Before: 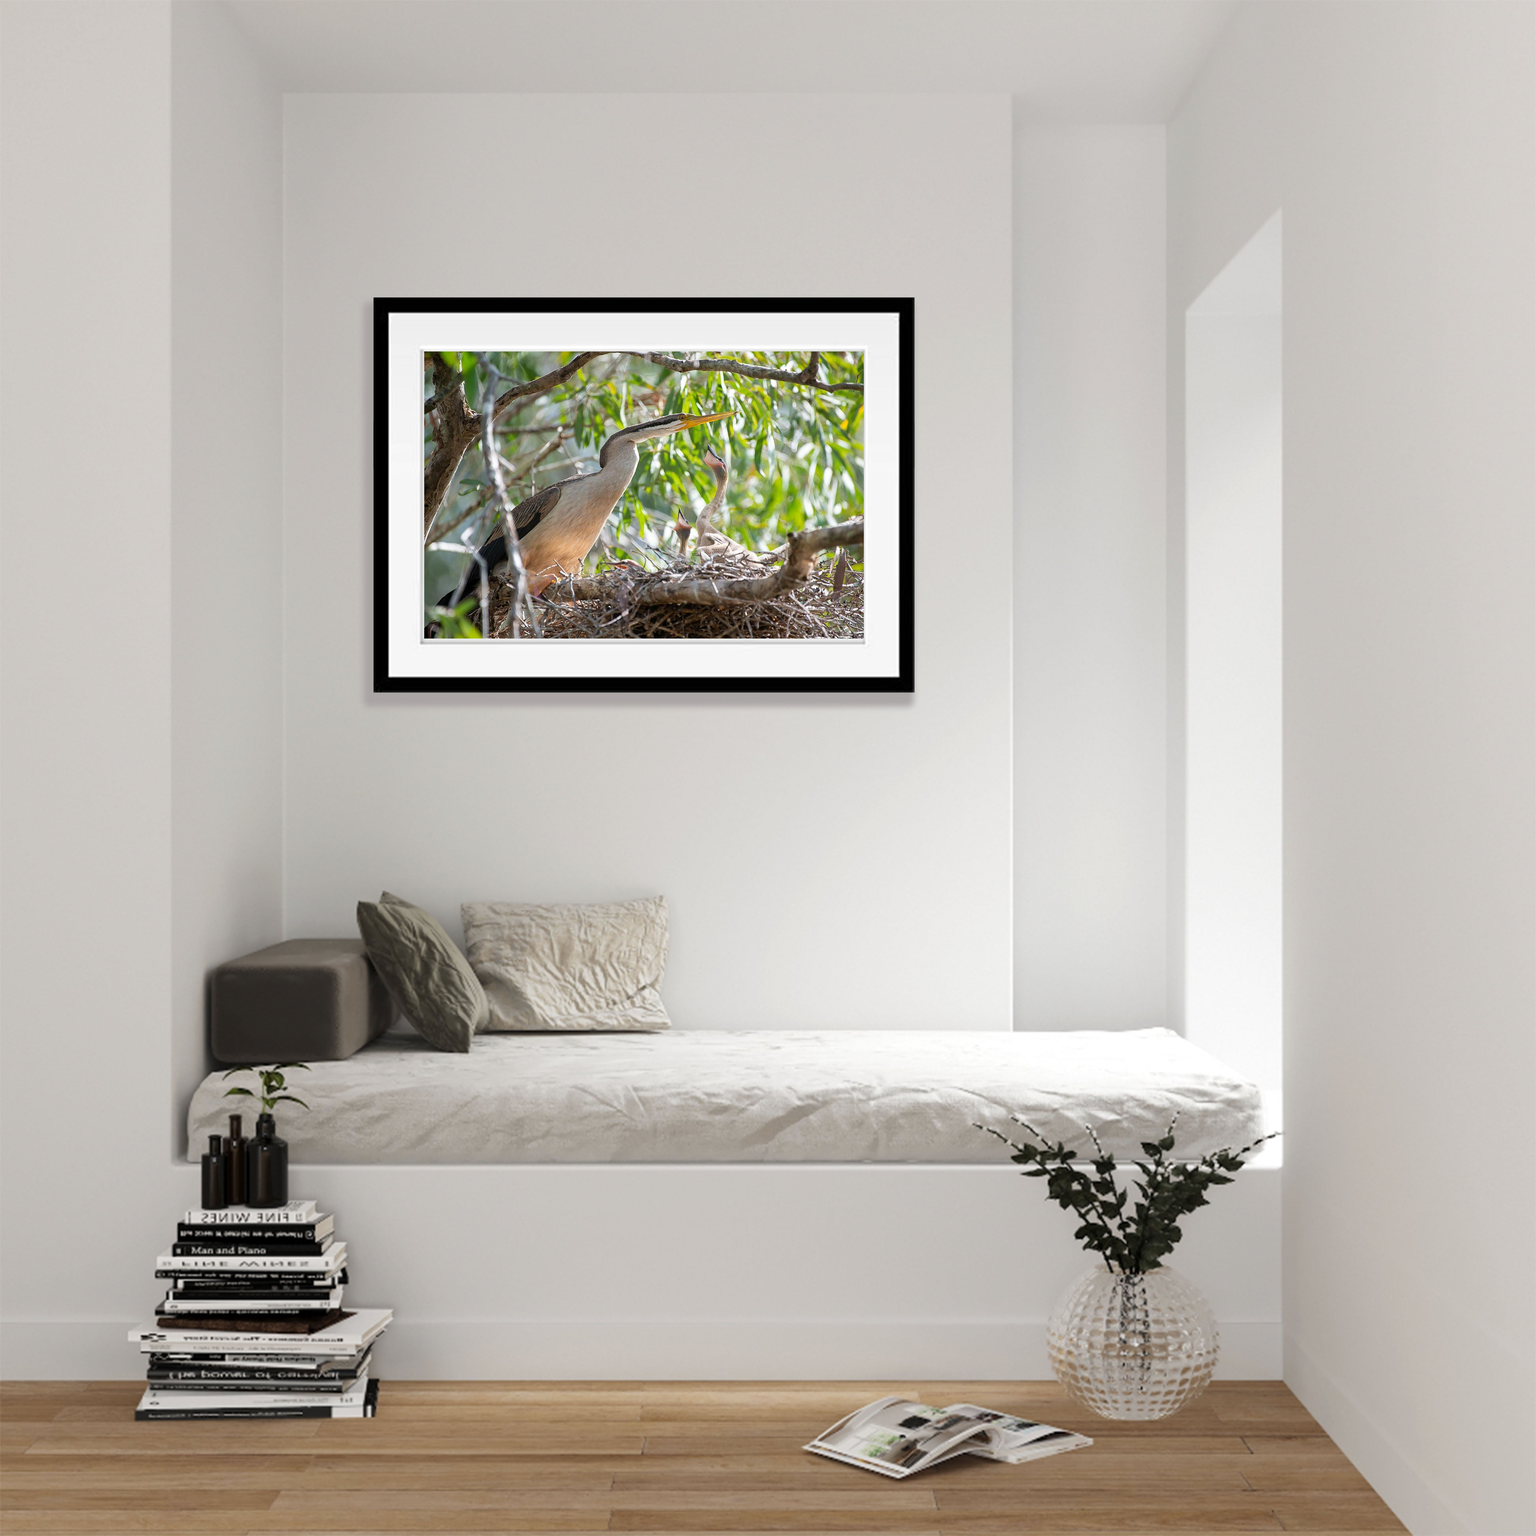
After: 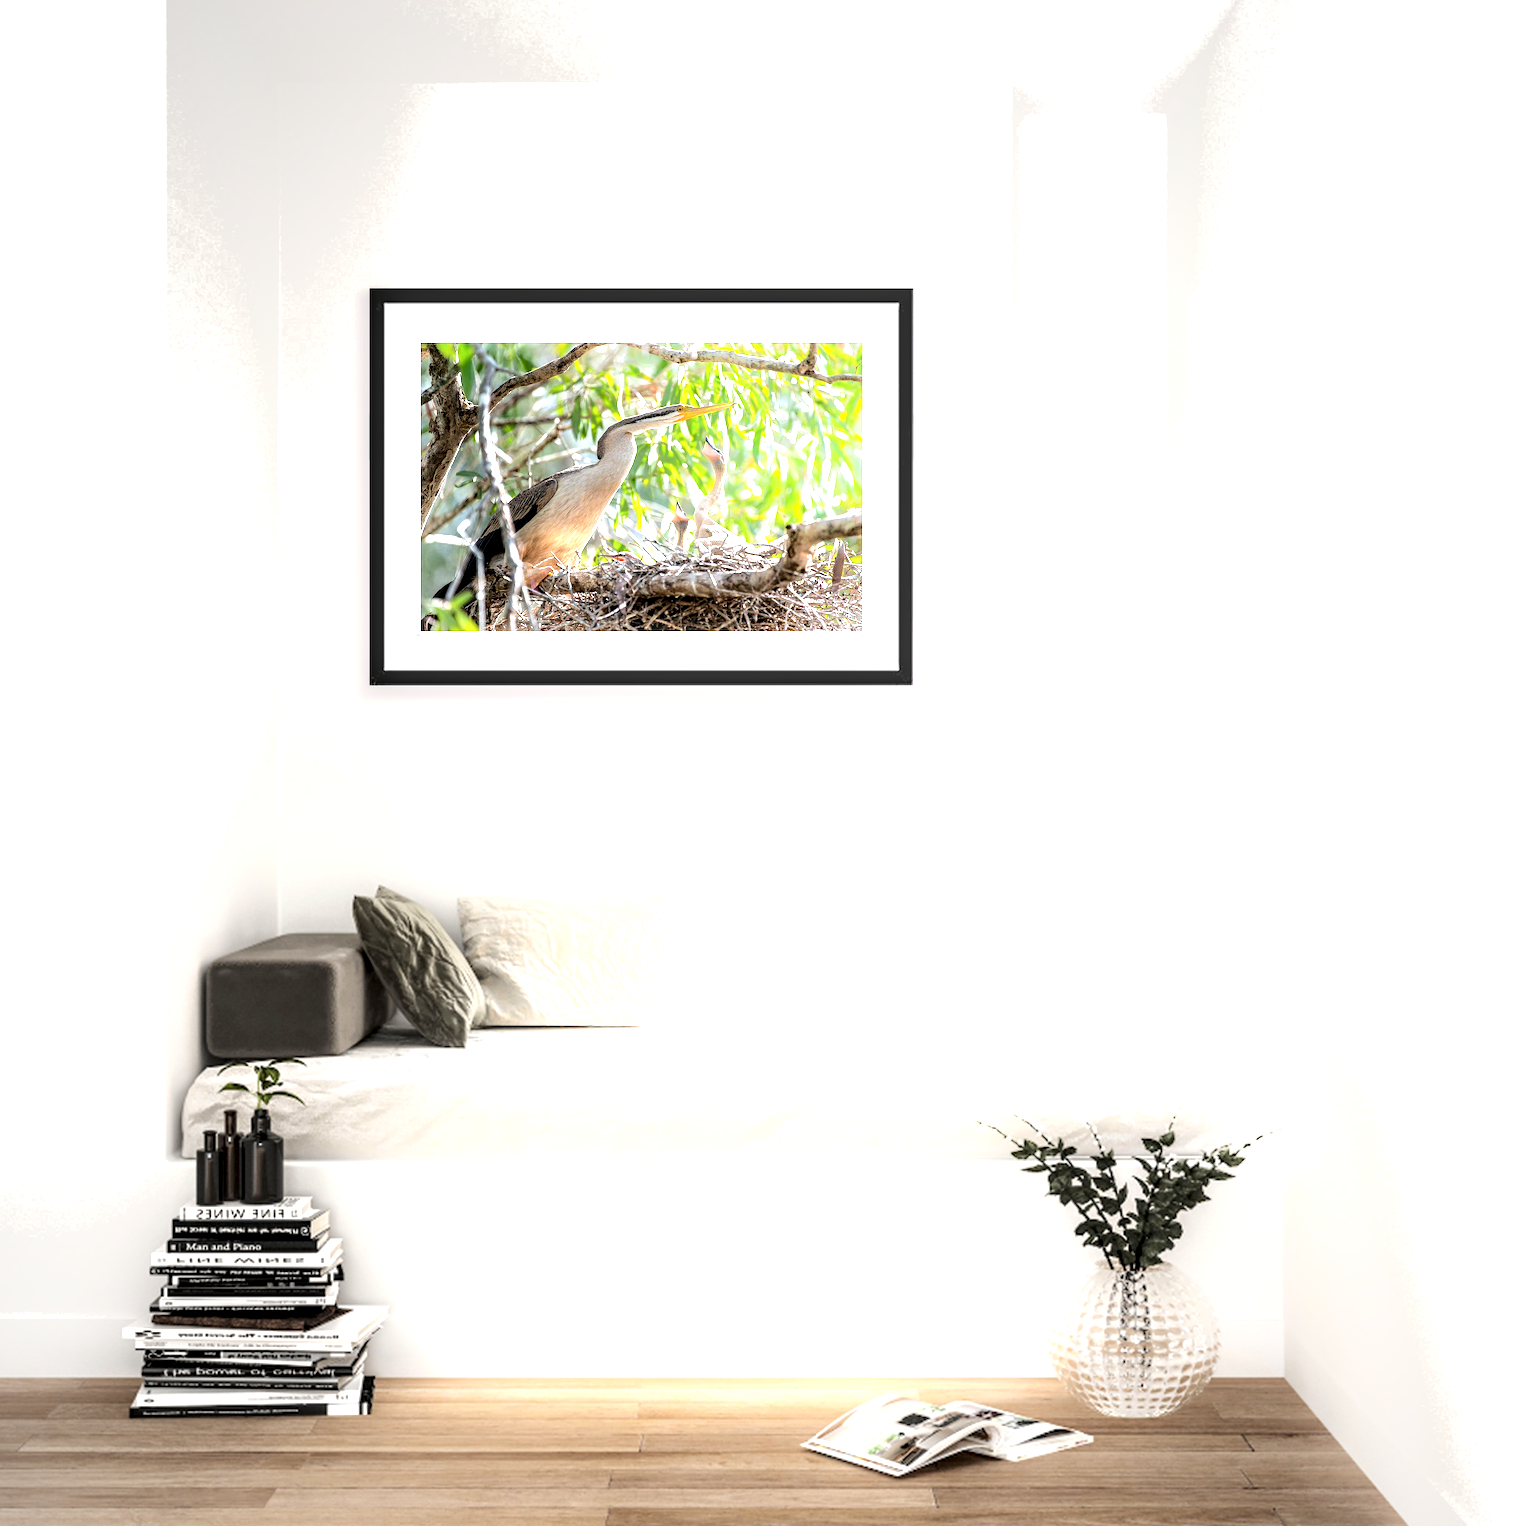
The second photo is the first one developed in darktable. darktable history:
crop: left 0.44%, top 0.754%, right 0.143%, bottom 0.454%
levels: levels [0.016, 0.492, 0.969]
exposure: black level correction 0, exposure 0.897 EV, compensate exposure bias true, compensate highlight preservation false
vignetting: fall-off radius 60.91%, brightness -0.267
tone equalizer: on, module defaults
shadows and highlights: shadows -39.96, highlights 63.19, highlights color adjustment 88.96%, soften with gaussian
local contrast: highlights 19%, detail 186%
